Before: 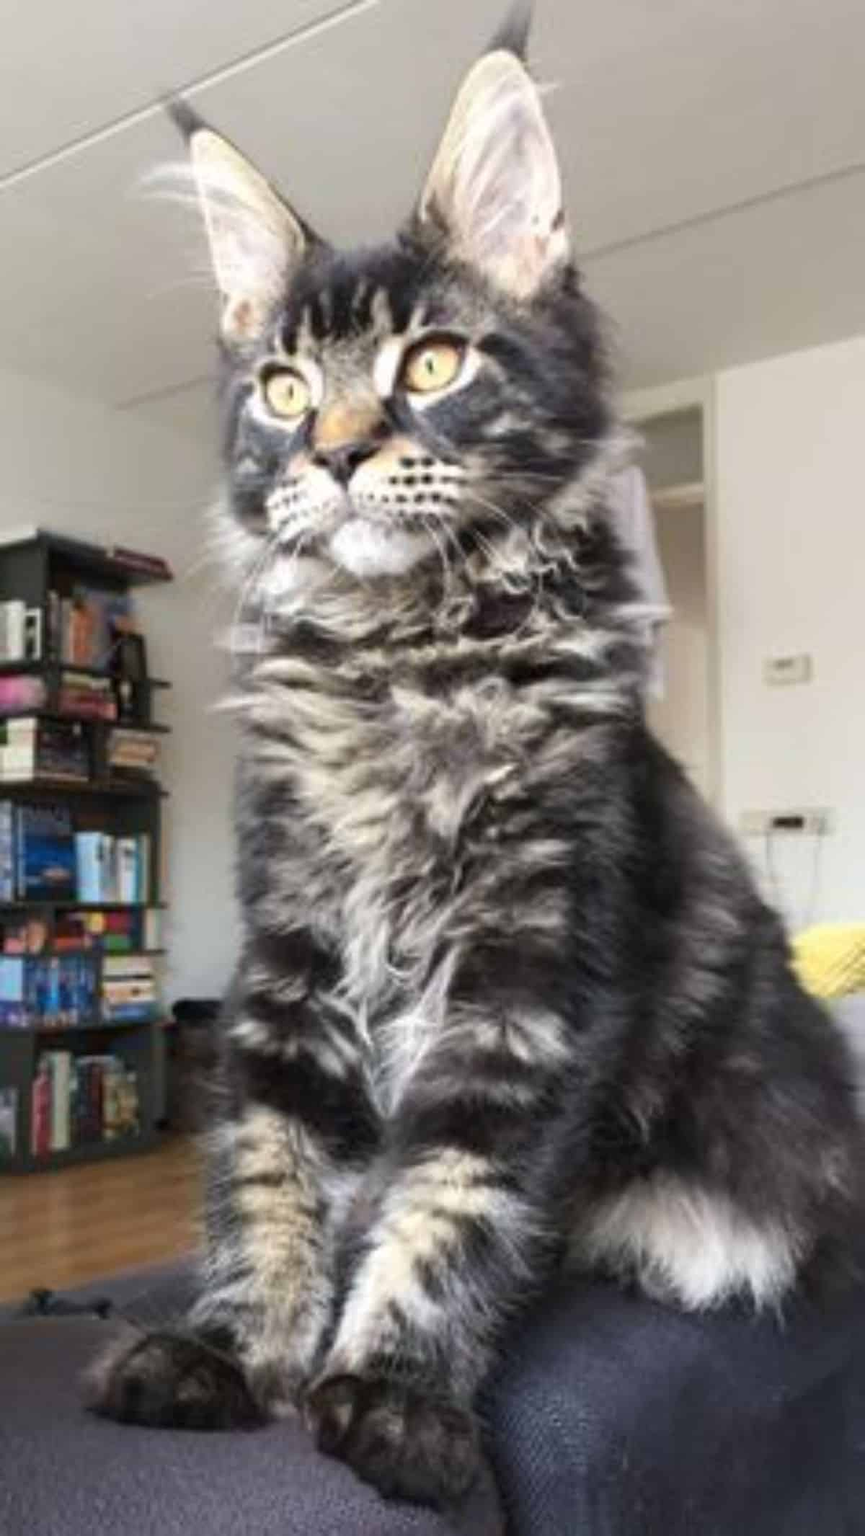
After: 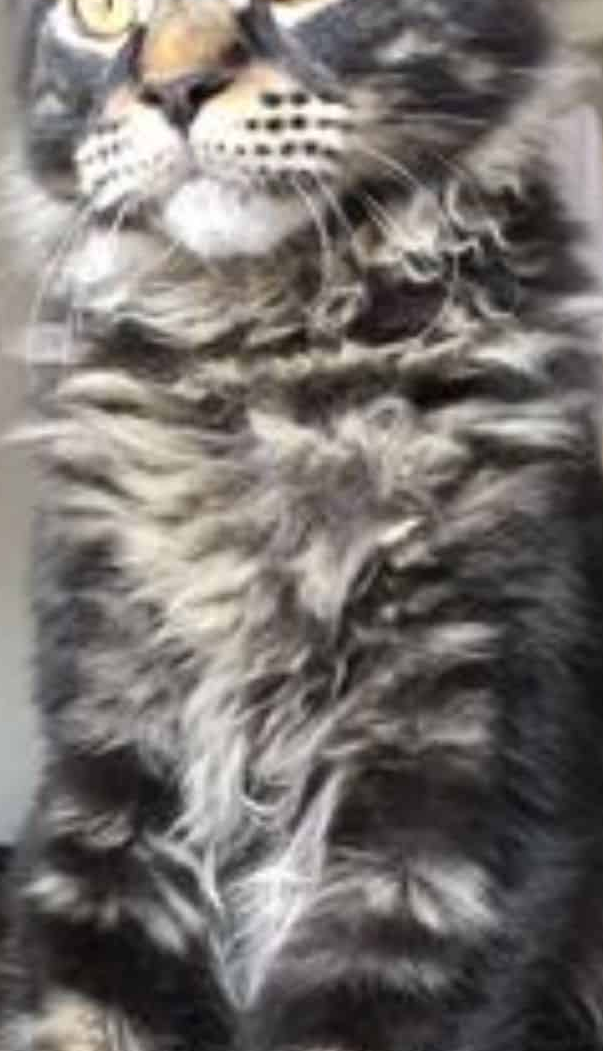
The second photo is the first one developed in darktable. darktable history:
crop: left 24.524%, top 25.478%, right 25.182%, bottom 25.167%
